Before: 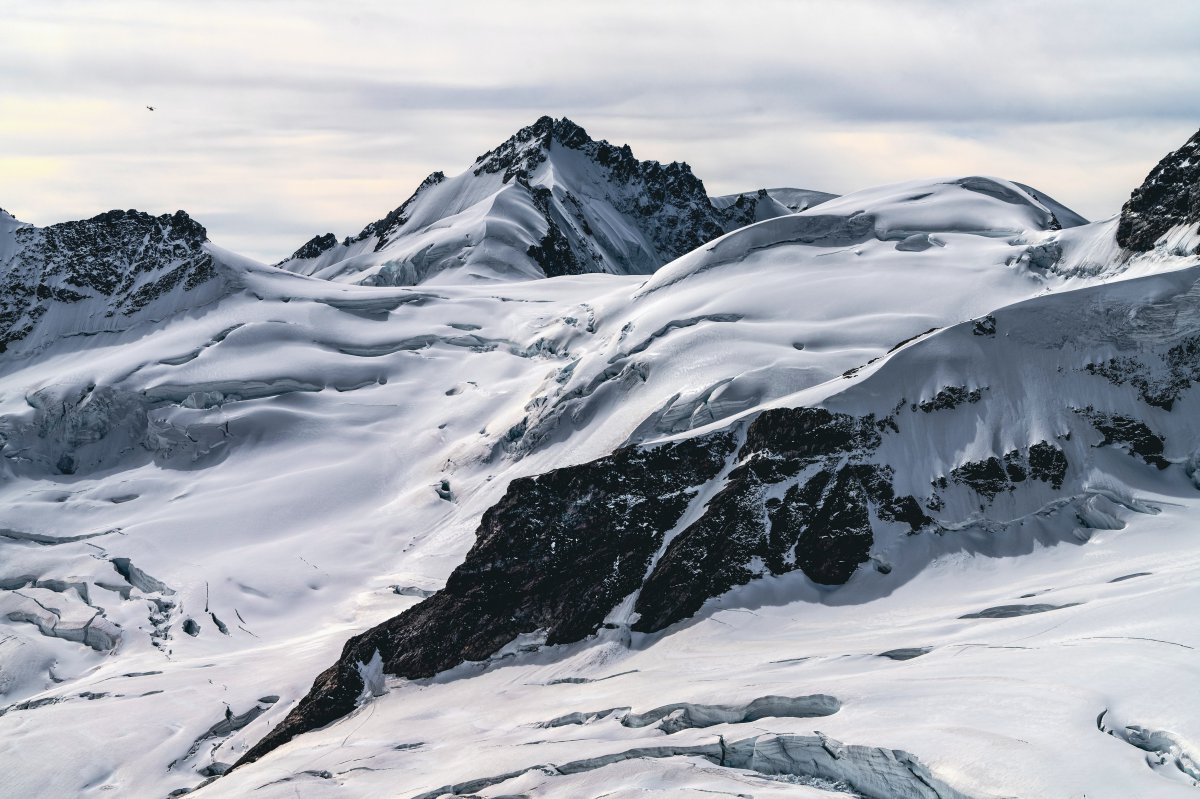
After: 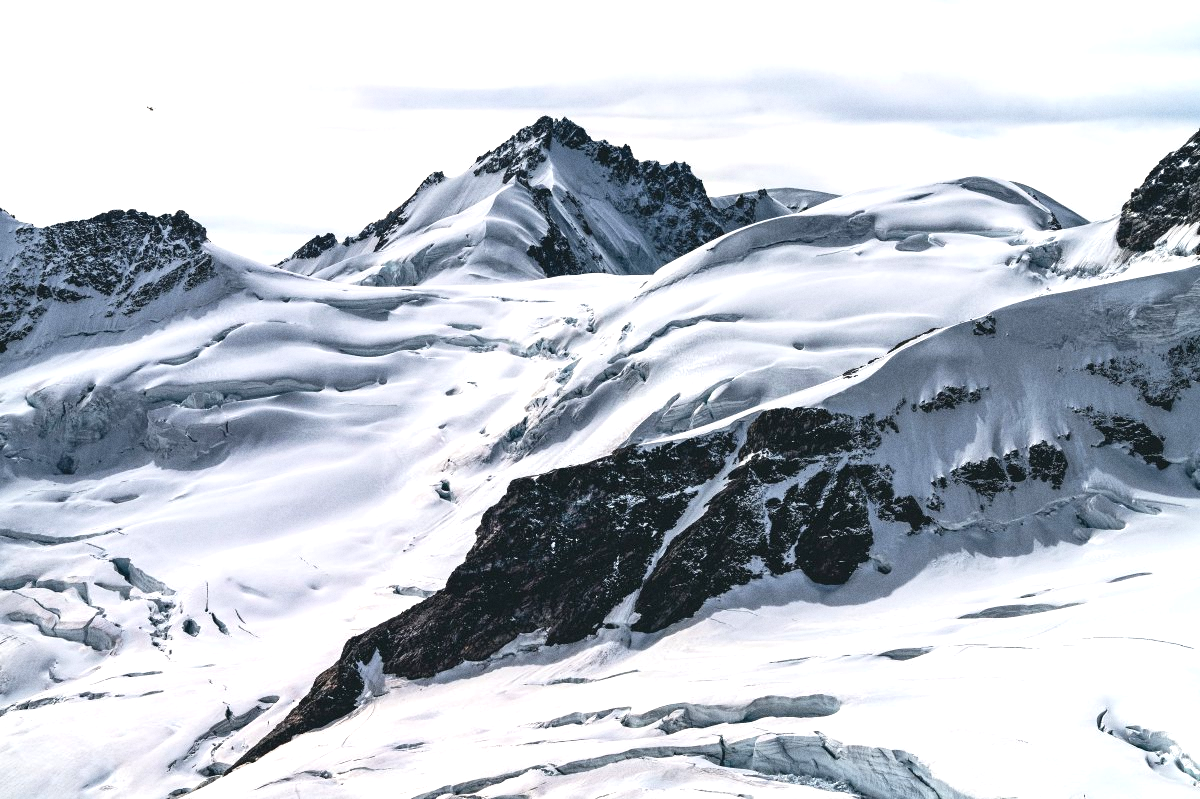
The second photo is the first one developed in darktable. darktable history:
exposure: exposure 0.6 EV, compensate highlight preservation false
grain: coarseness 0.47 ISO
